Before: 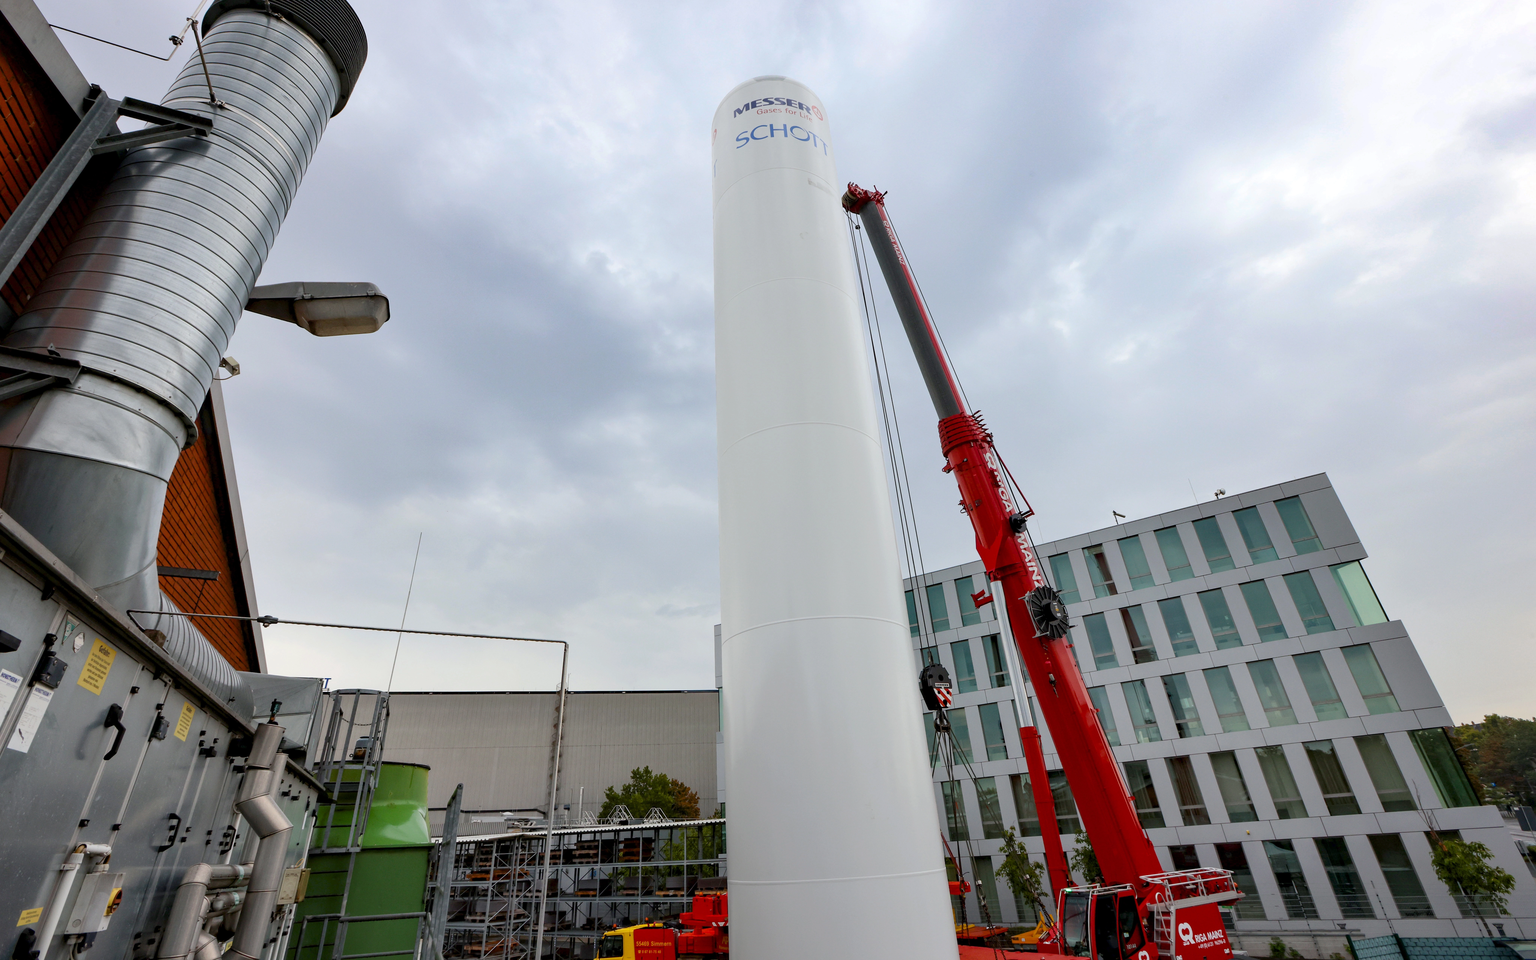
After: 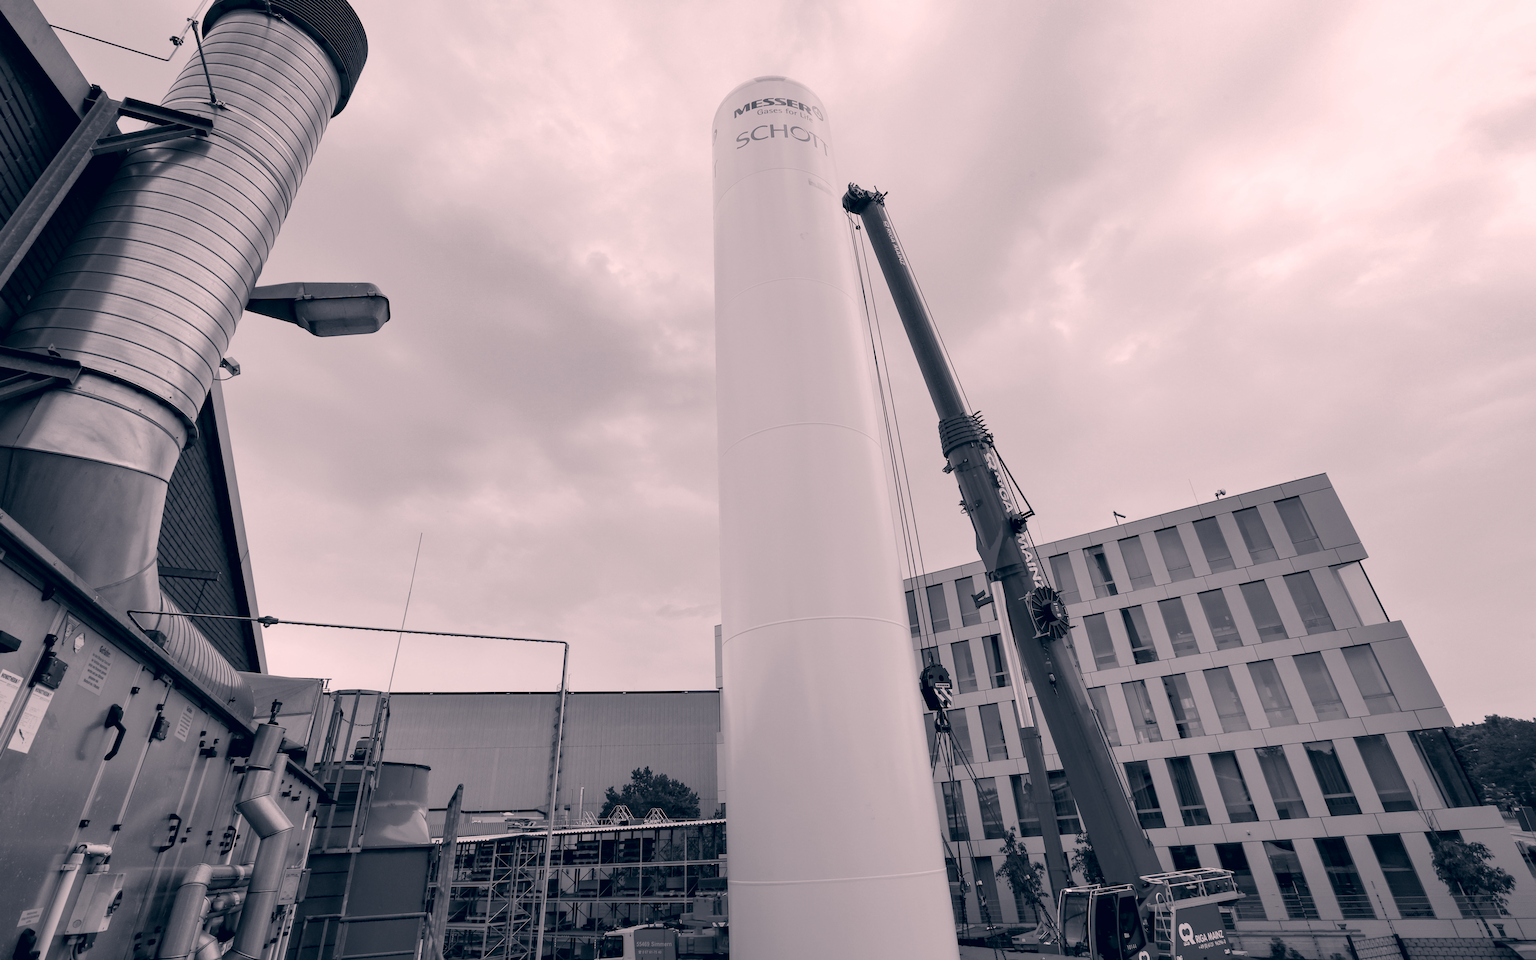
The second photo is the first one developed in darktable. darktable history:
color calibration: output gray [0.22, 0.42, 0.37, 0], gray › normalize channels true, illuminant same as pipeline (D50), adaptation XYZ, x 0.346, y 0.359, gamut compression 0
color correction: highlights a* 14.46, highlights b* 5.85, shadows a* -5.53, shadows b* -15.24, saturation 0.85
